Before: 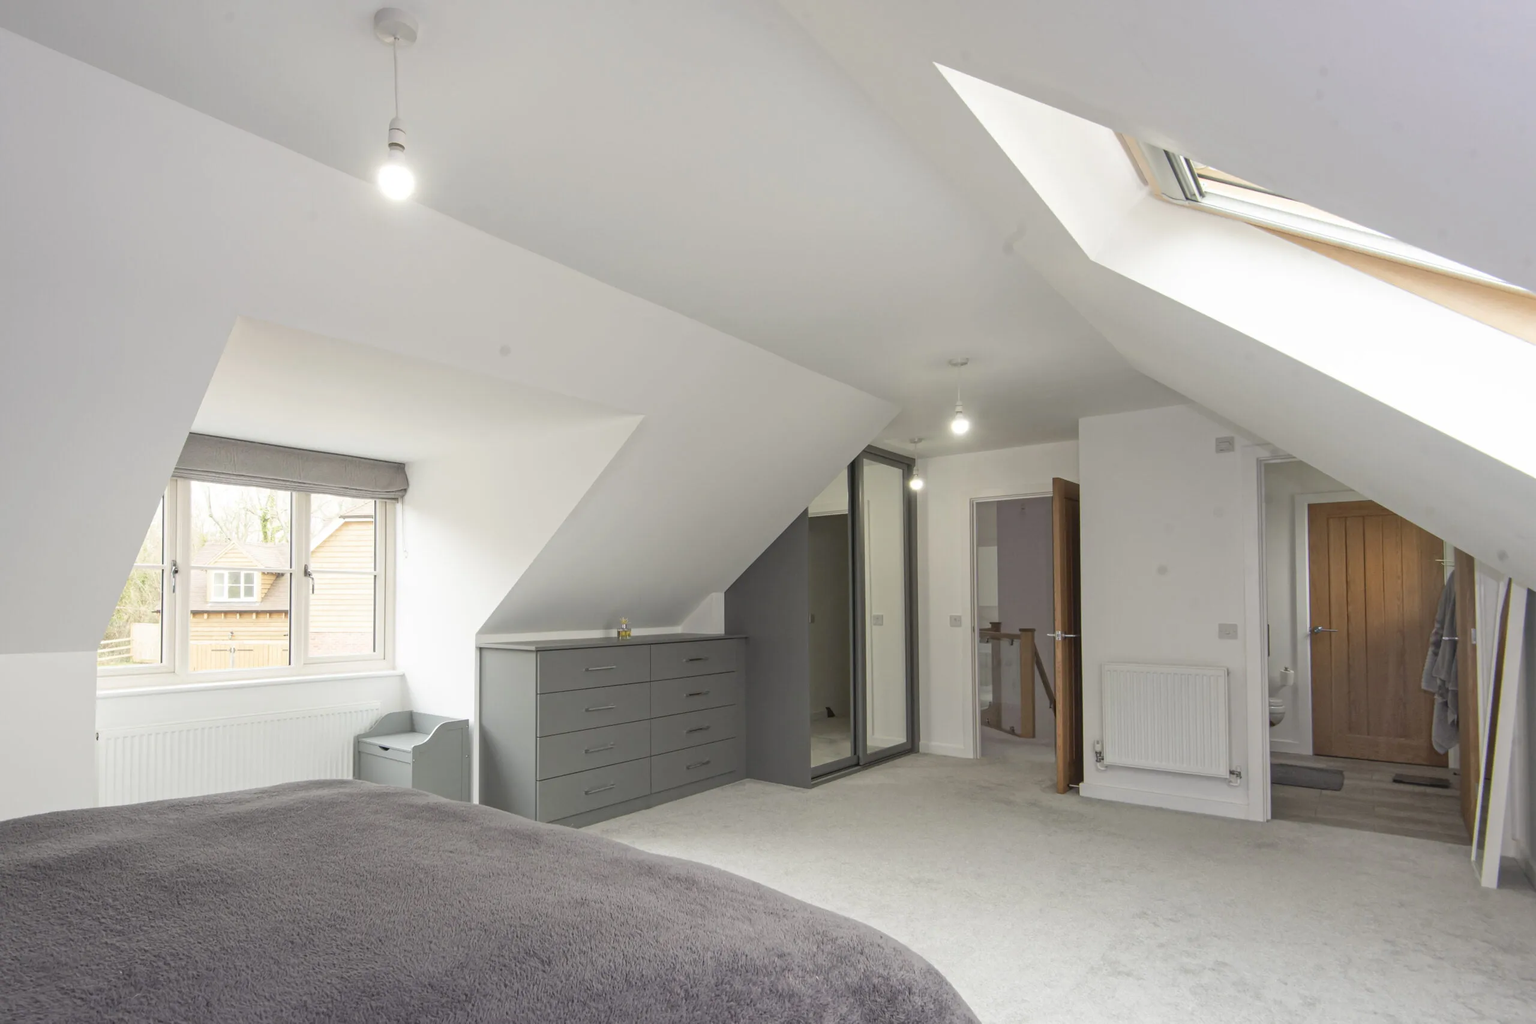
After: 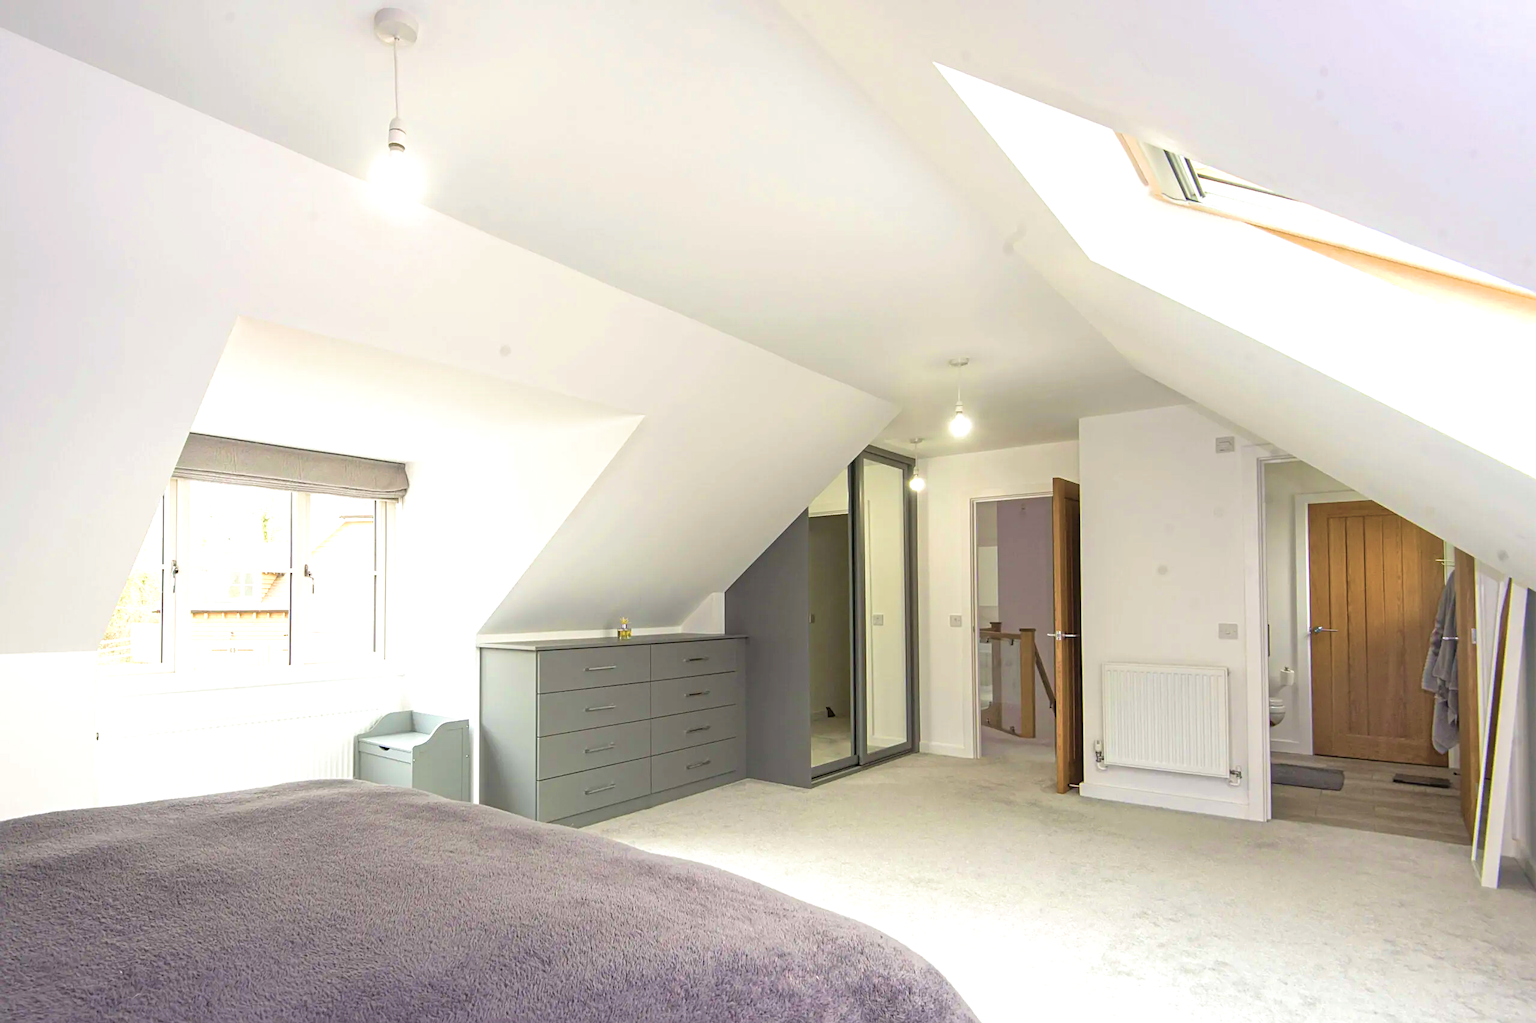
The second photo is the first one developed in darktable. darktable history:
sharpen: radius 2.522, amount 0.34
tone equalizer: -8 EV -0.739 EV, -7 EV -0.736 EV, -6 EV -0.593 EV, -5 EV -0.362 EV, -3 EV 0.388 EV, -2 EV 0.6 EV, -1 EV 0.676 EV, +0 EV 0.725 EV
velvia: strength 75%
